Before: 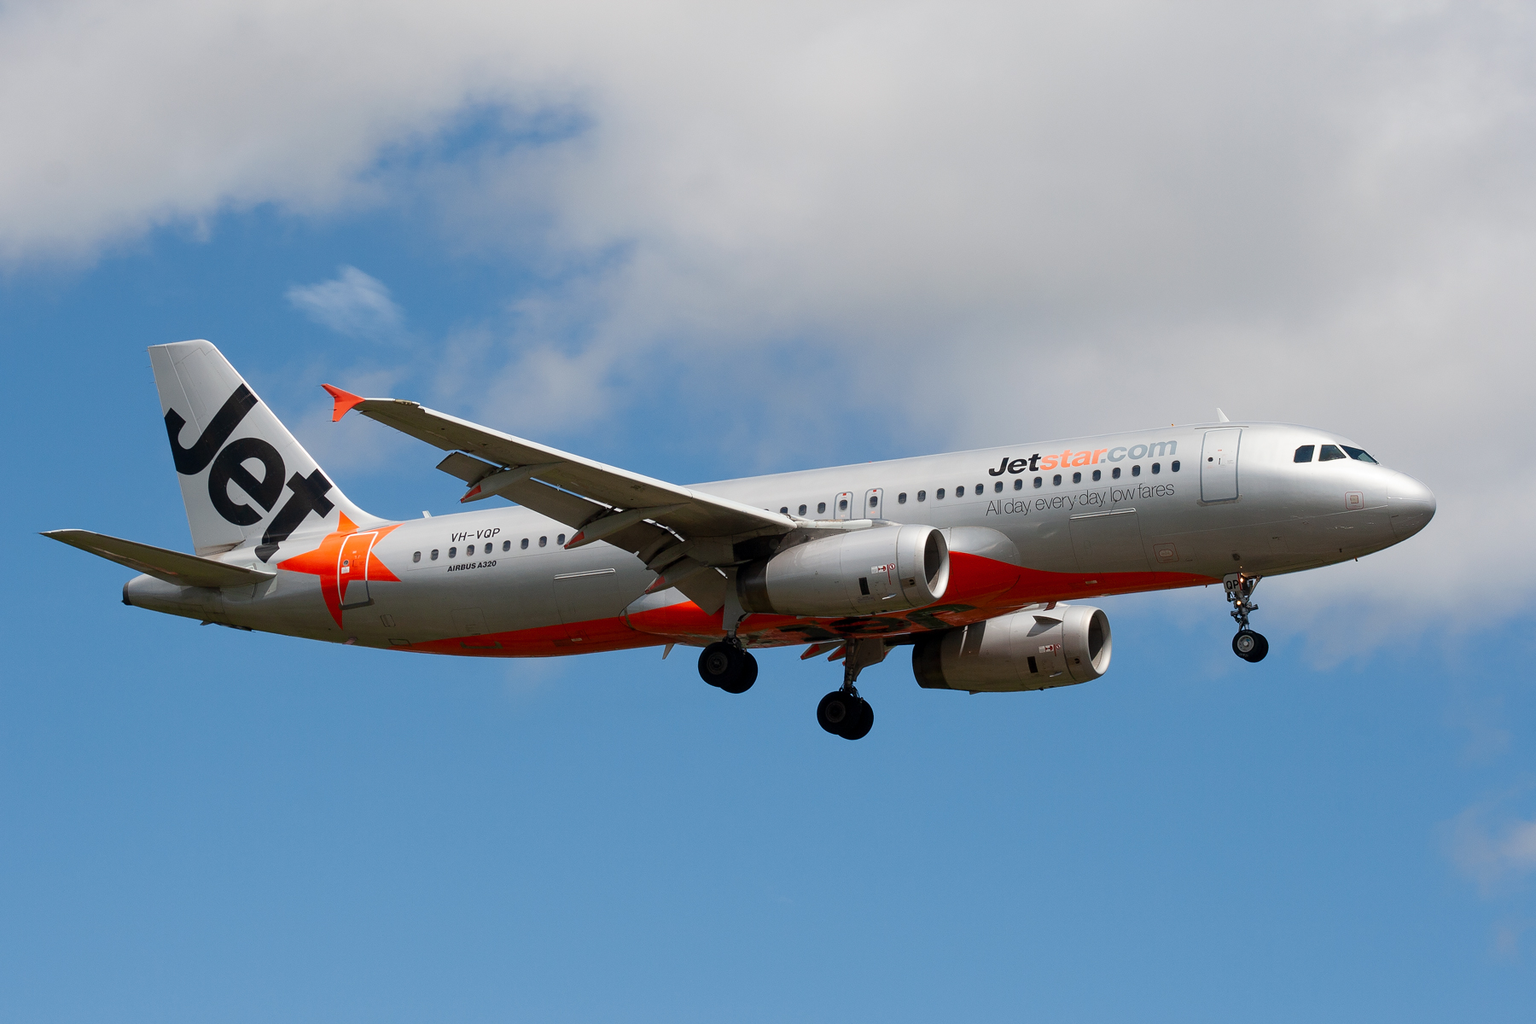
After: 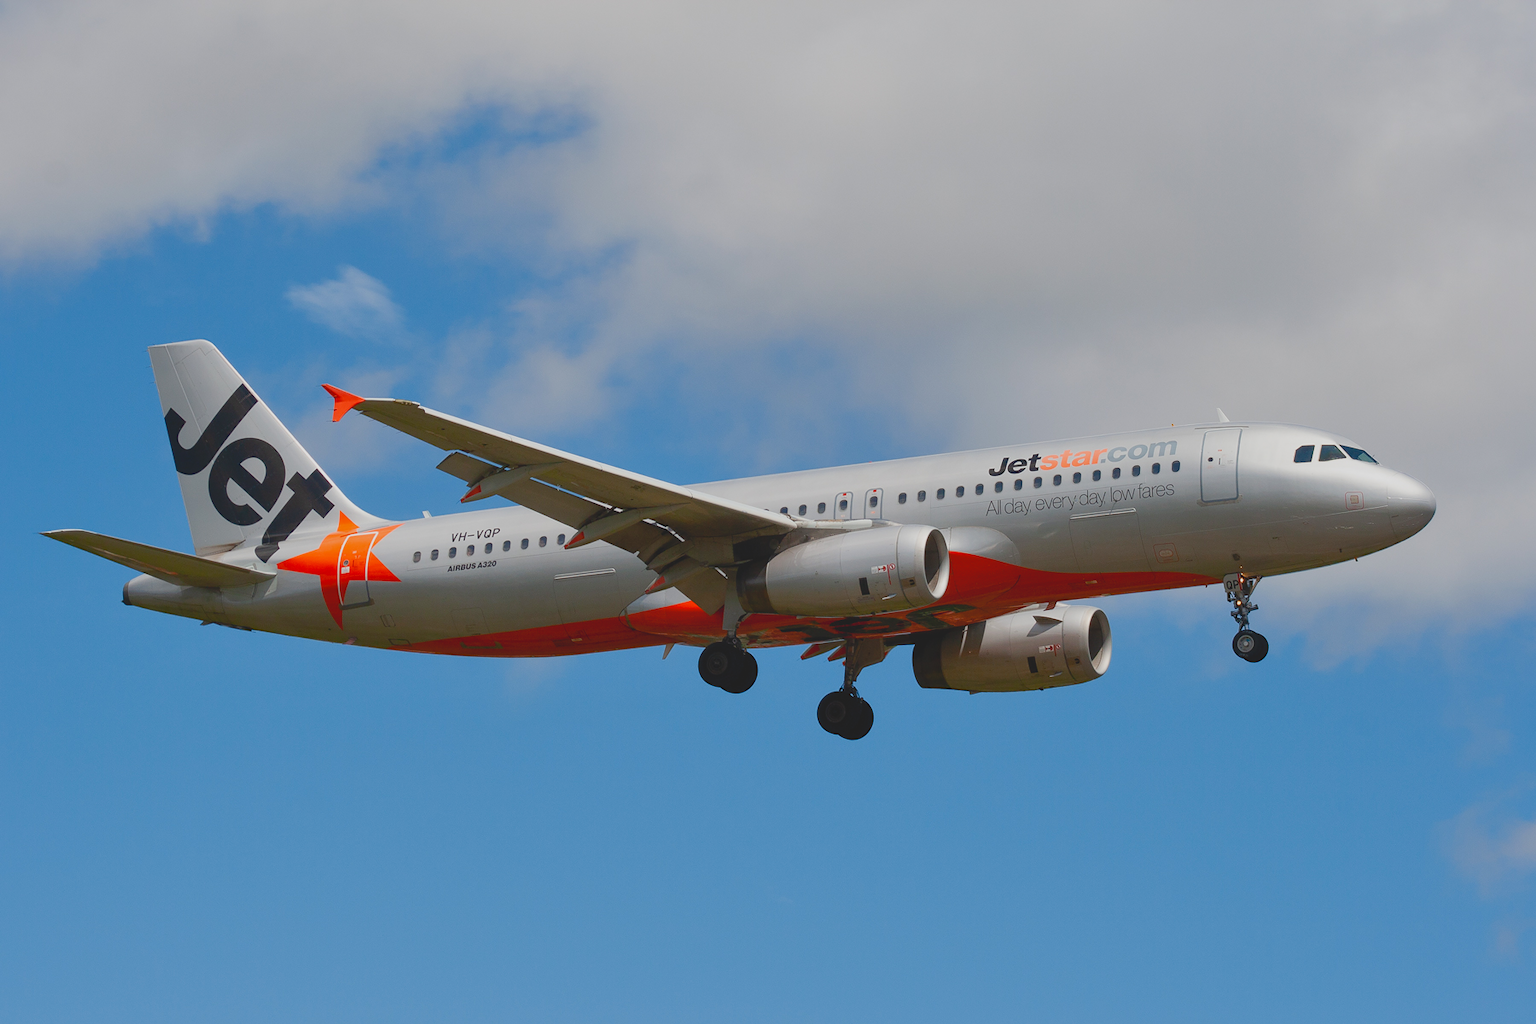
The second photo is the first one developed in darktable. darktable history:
contrast brightness saturation: contrast -0.28
color balance rgb: perceptual saturation grading › global saturation 20%, perceptual saturation grading › highlights -25%, perceptual saturation grading › shadows 25%
local contrast: mode bilateral grid, contrast 20, coarseness 50, detail 120%, midtone range 0.2
